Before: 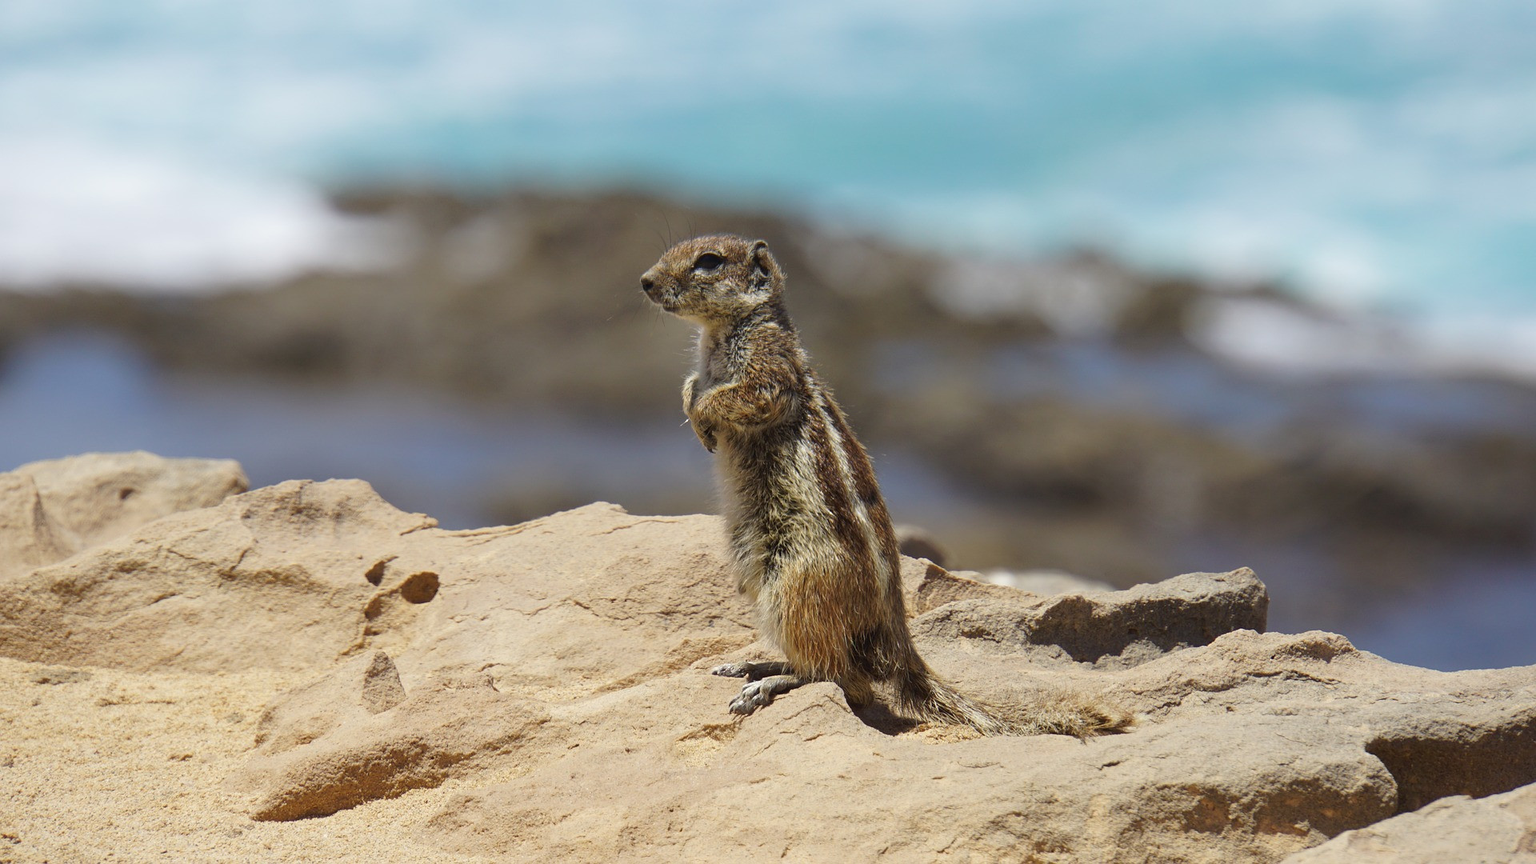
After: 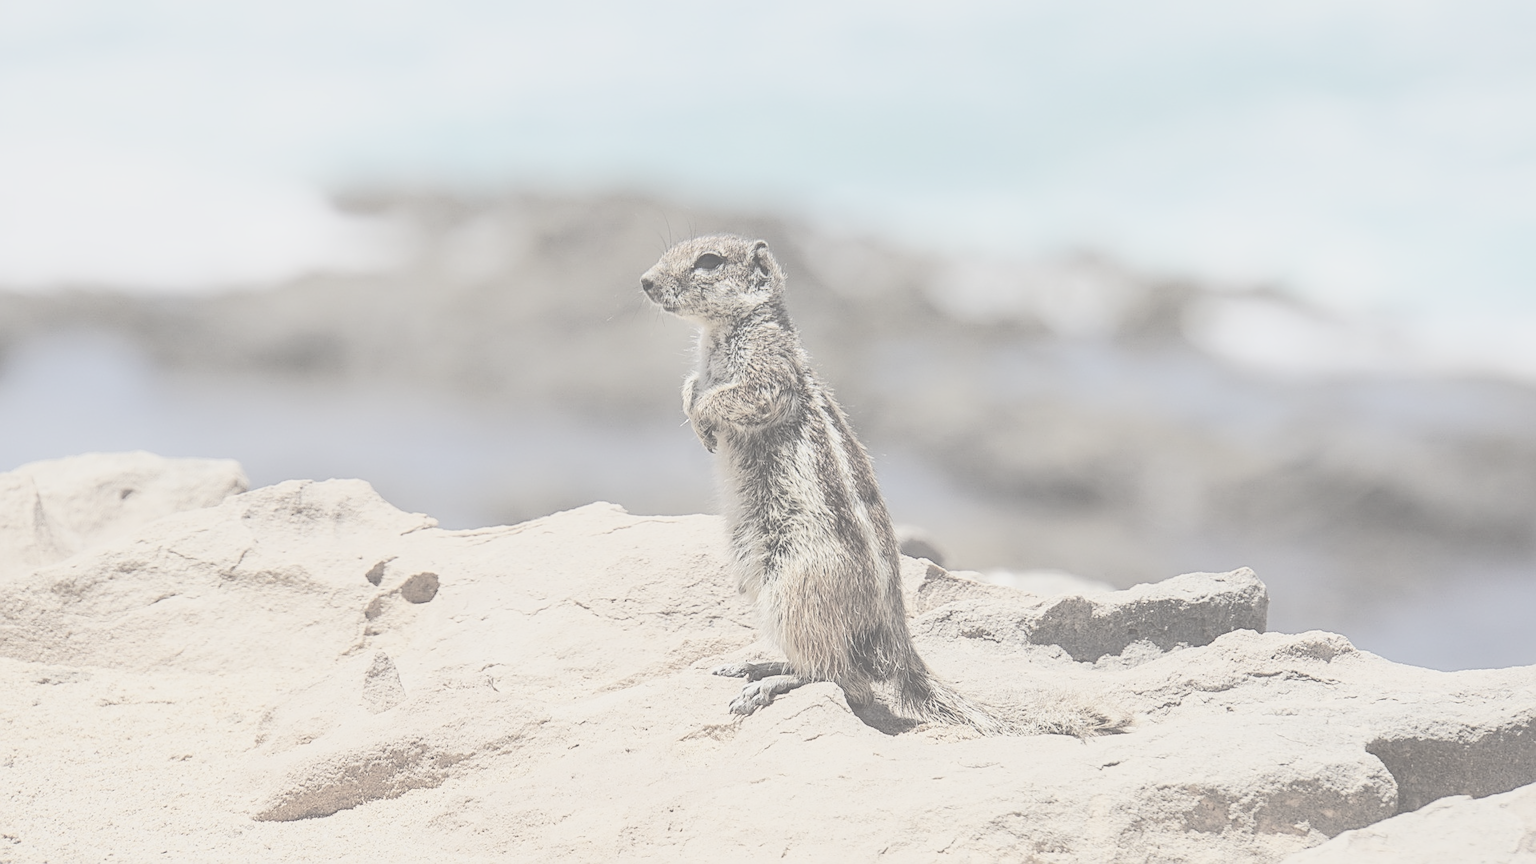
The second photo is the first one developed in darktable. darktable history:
base curve: curves: ch0 [(0, 0) (0.028, 0.03) (0.121, 0.232) (0.46, 0.748) (0.859, 0.968) (1, 1)]
contrast brightness saturation: contrast -0.32, brightness 0.75, saturation -0.78
sharpen: amount 0.55
local contrast: on, module defaults
